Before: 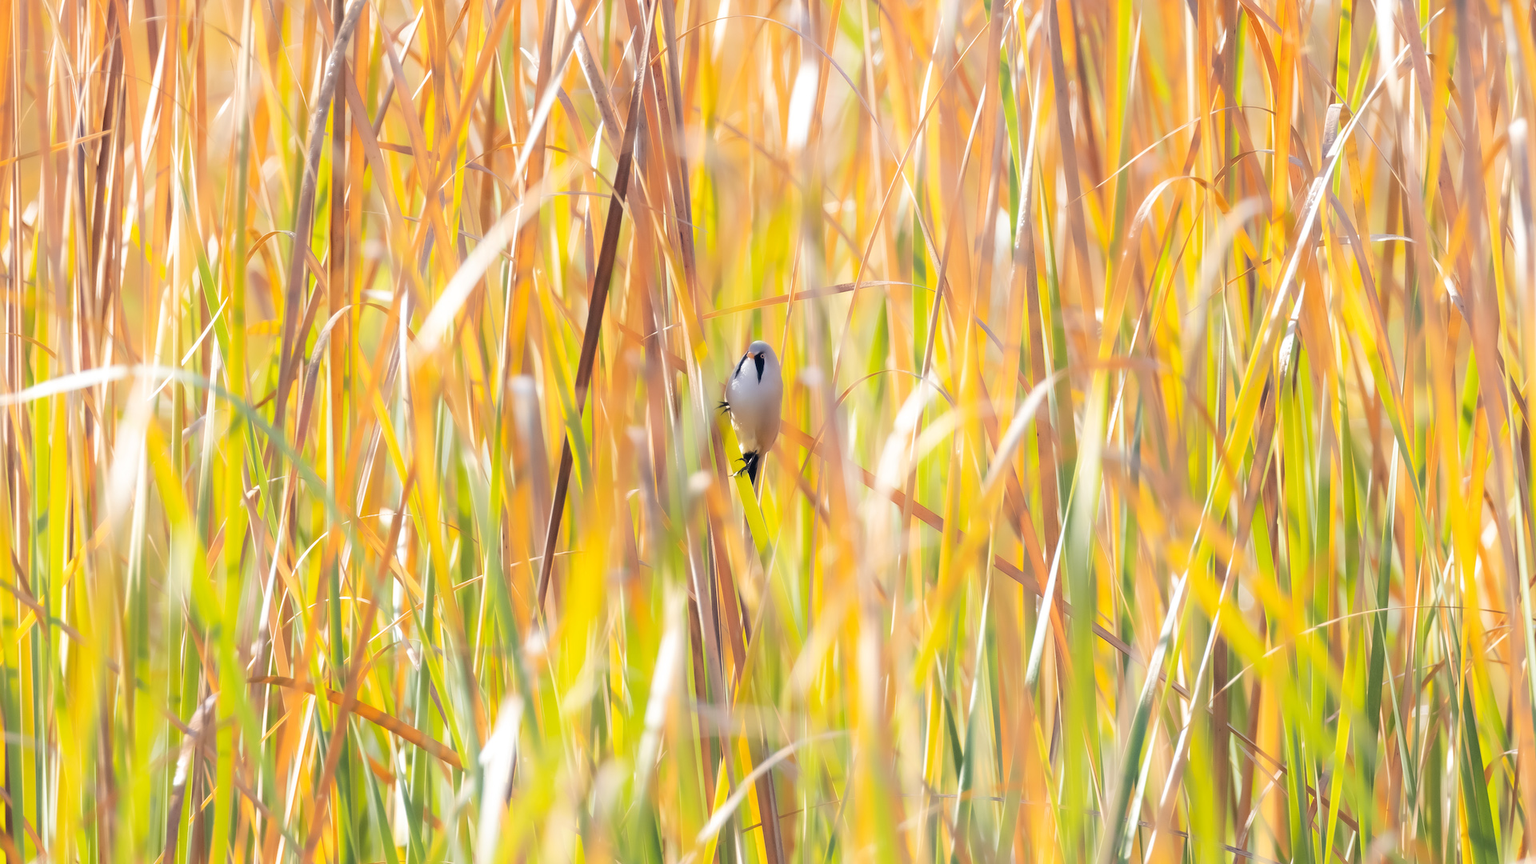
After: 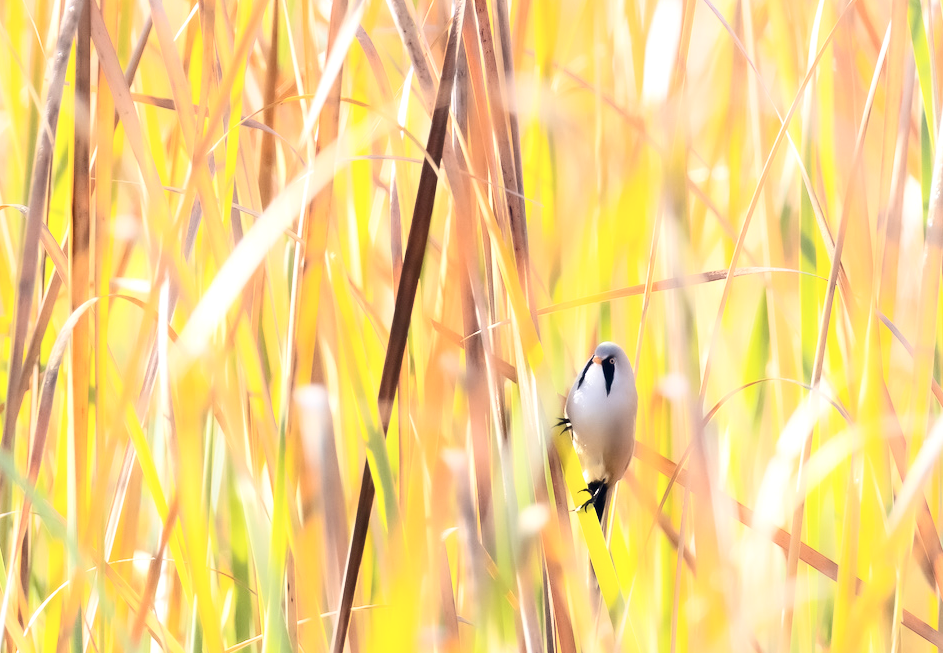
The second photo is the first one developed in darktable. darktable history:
contrast brightness saturation: contrast 0.377, brightness 0.1
crop: left 17.803%, top 7.861%, right 33.062%, bottom 31.643%
local contrast: mode bilateral grid, contrast 21, coarseness 51, detail 128%, midtone range 0.2
